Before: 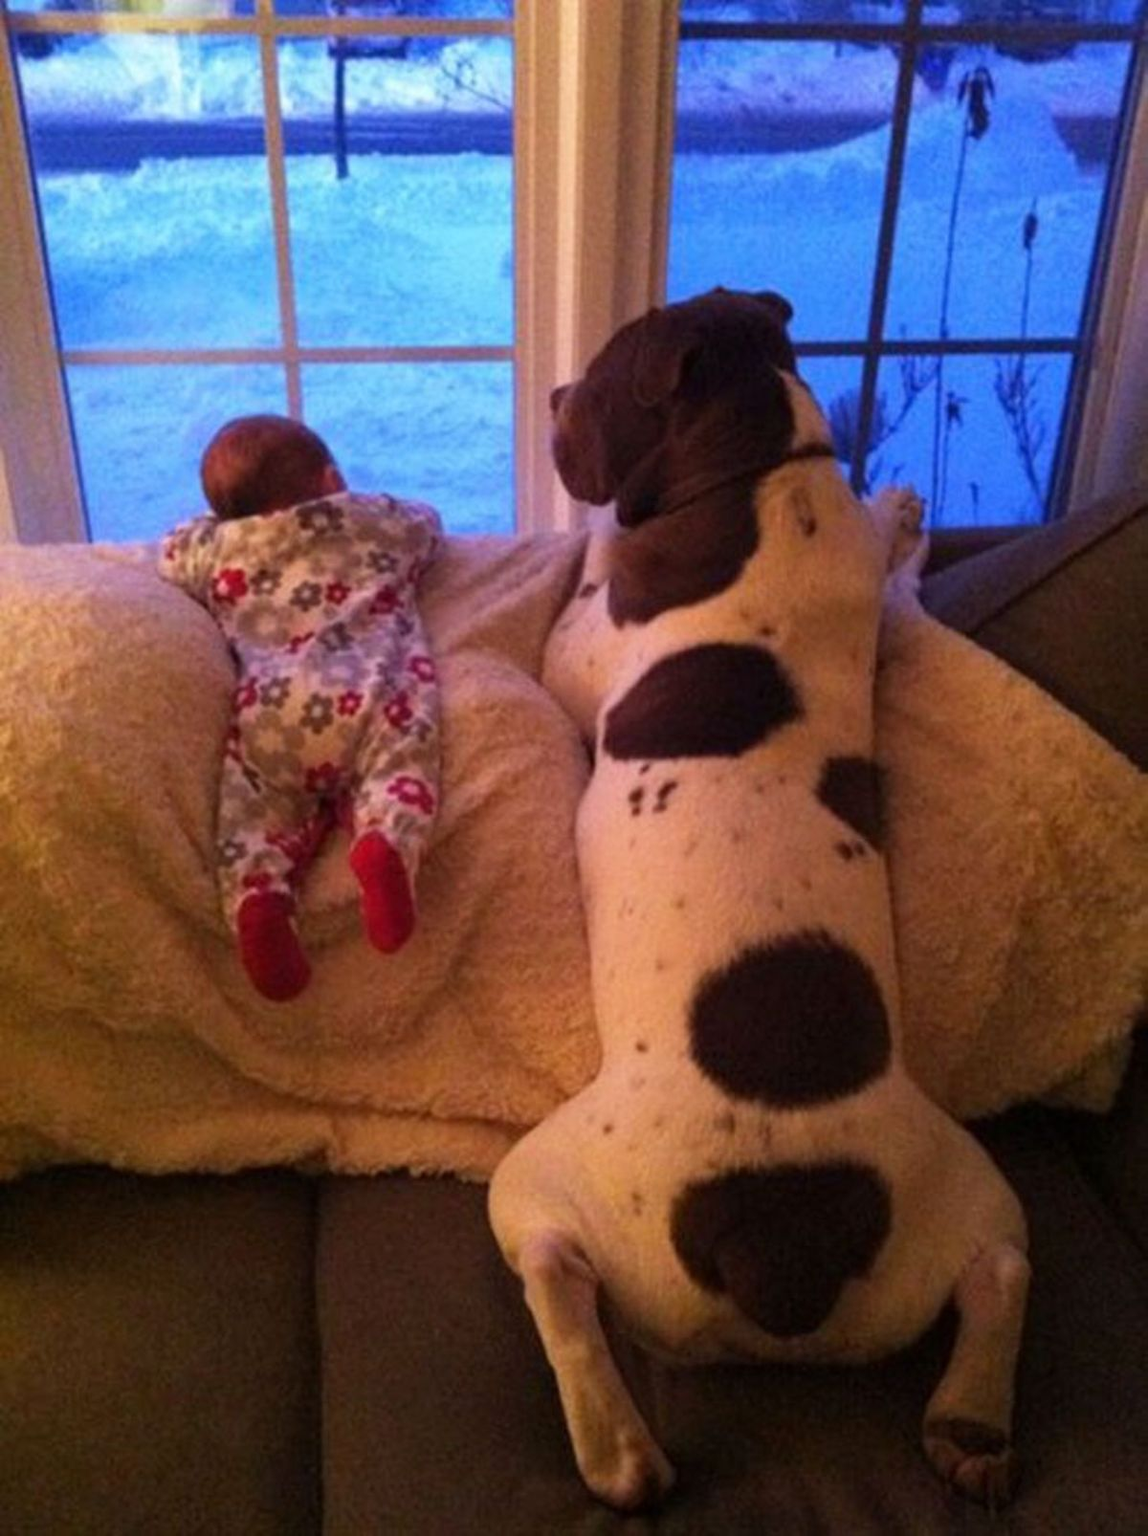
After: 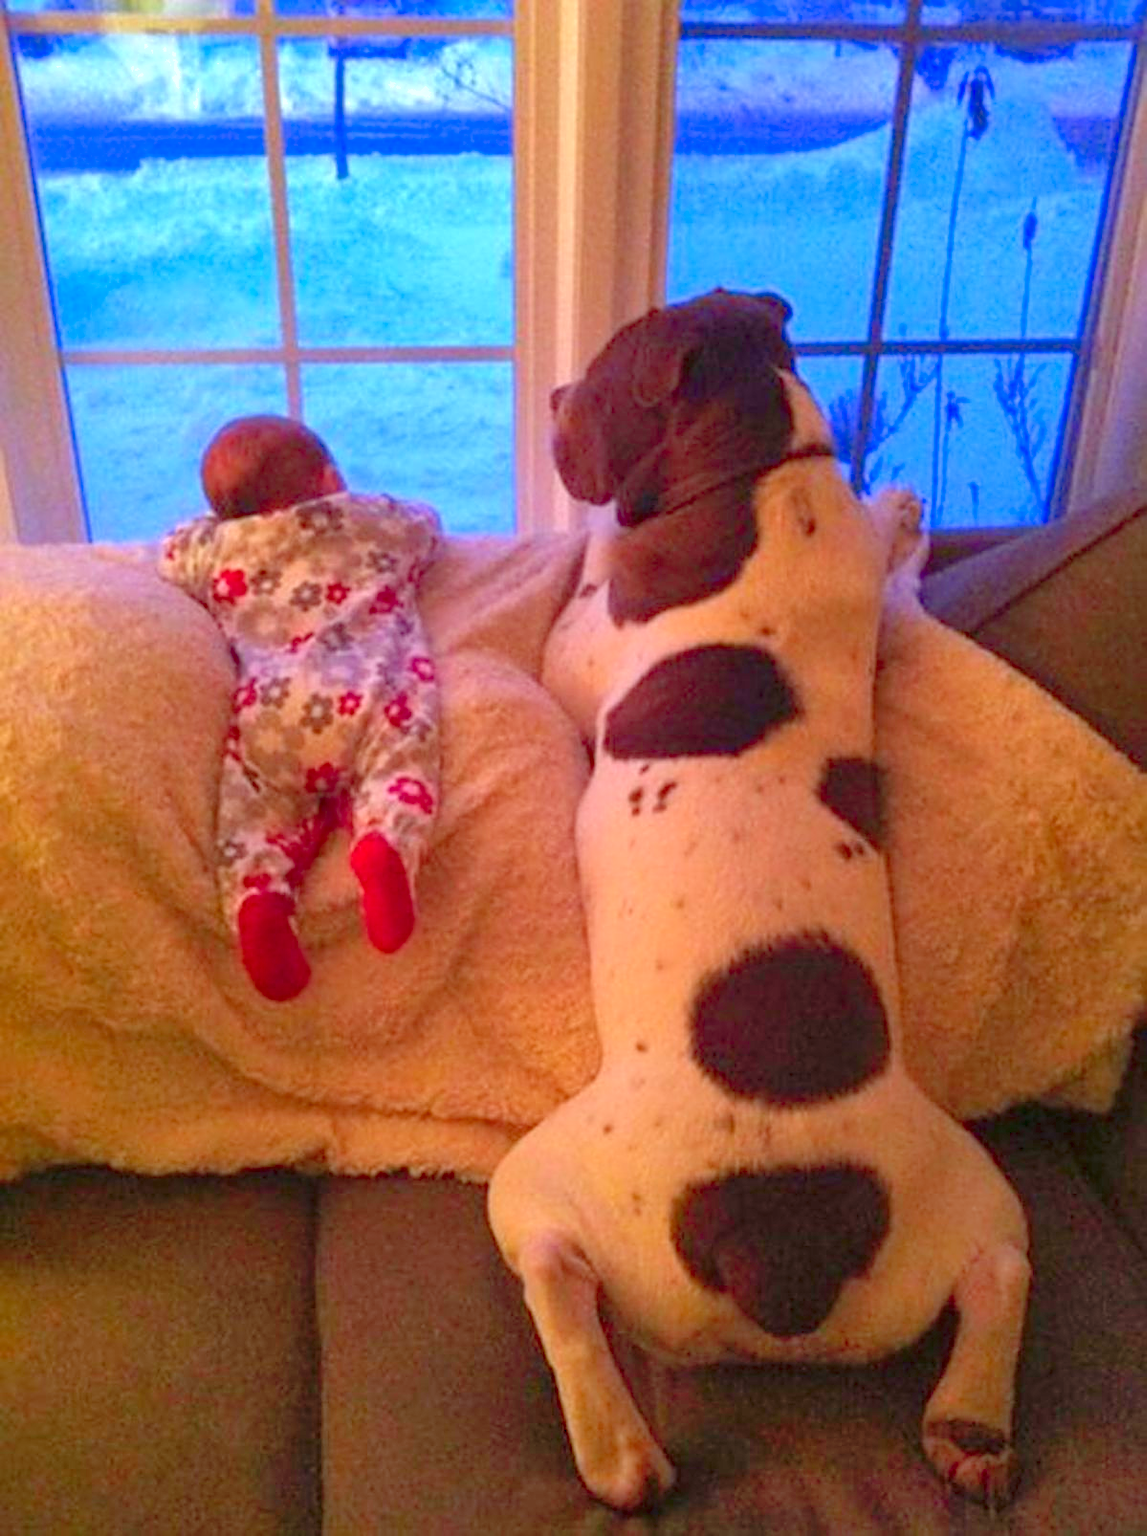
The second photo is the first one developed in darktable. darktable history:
white balance: emerald 1
sharpen: on, module defaults
shadows and highlights: on, module defaults
levels: levels [0, 0.397, 0.955]
